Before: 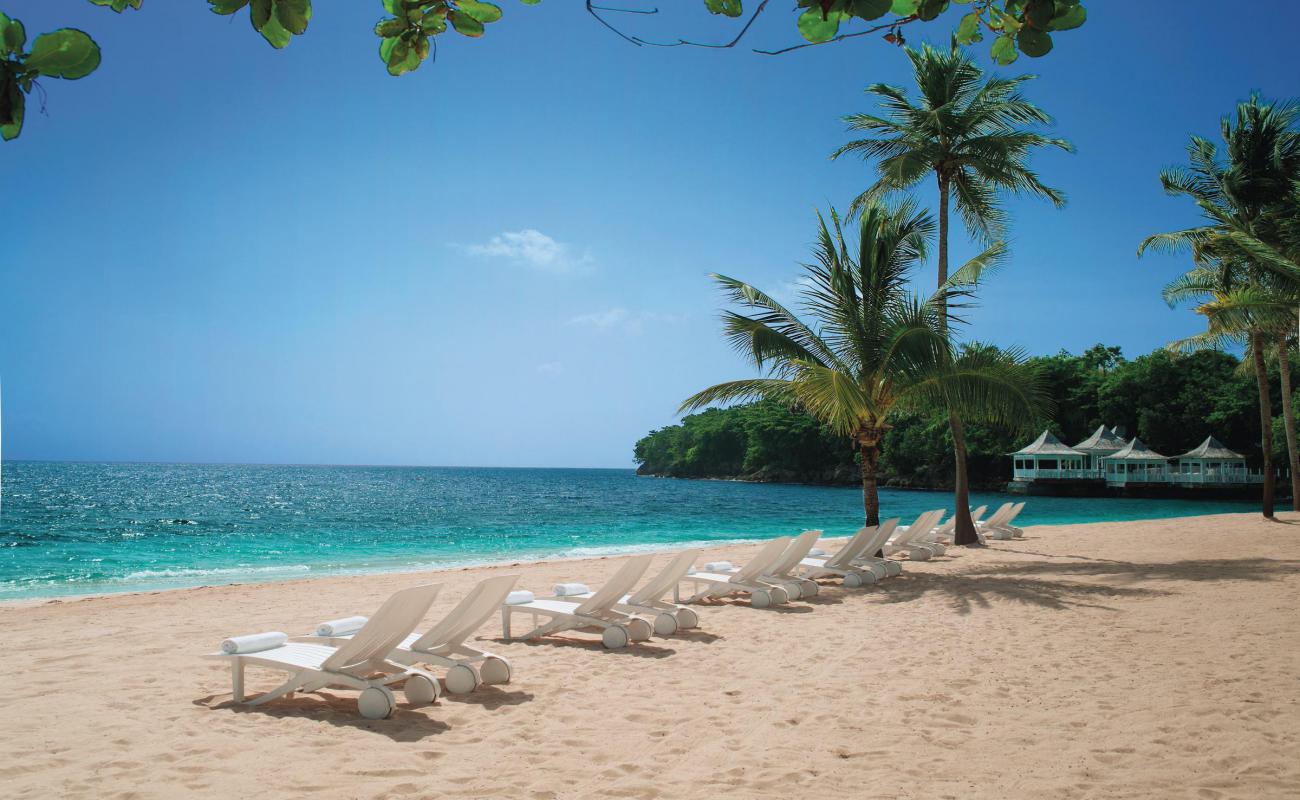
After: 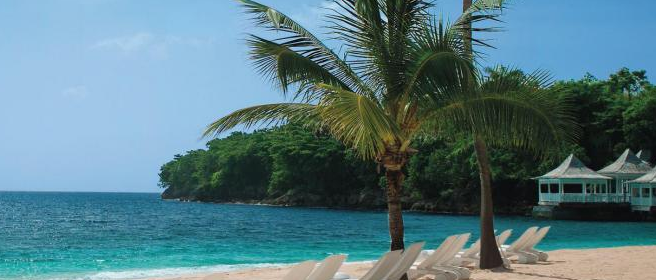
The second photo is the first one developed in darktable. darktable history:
crop: left 36.613%, top 34.503%, right 12.919%, bottom 30.381%
